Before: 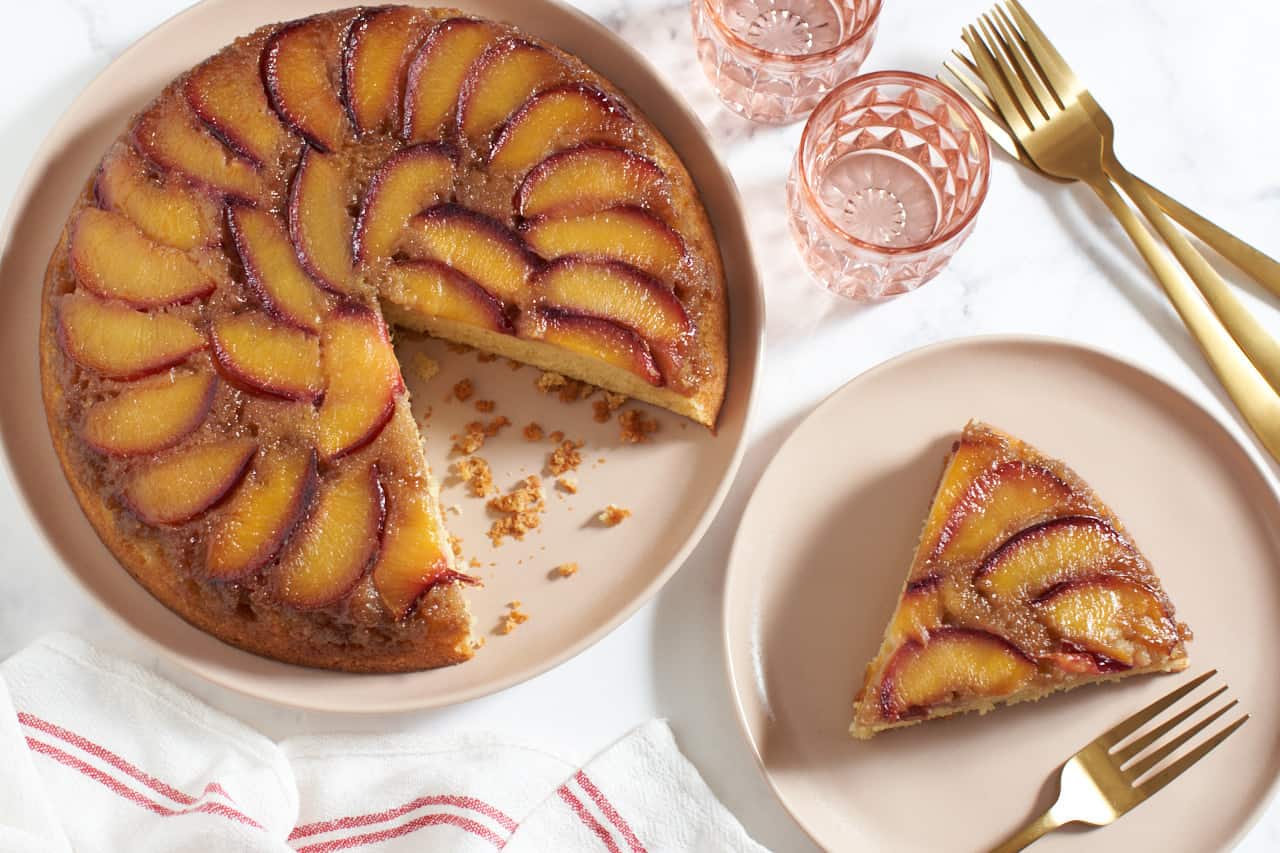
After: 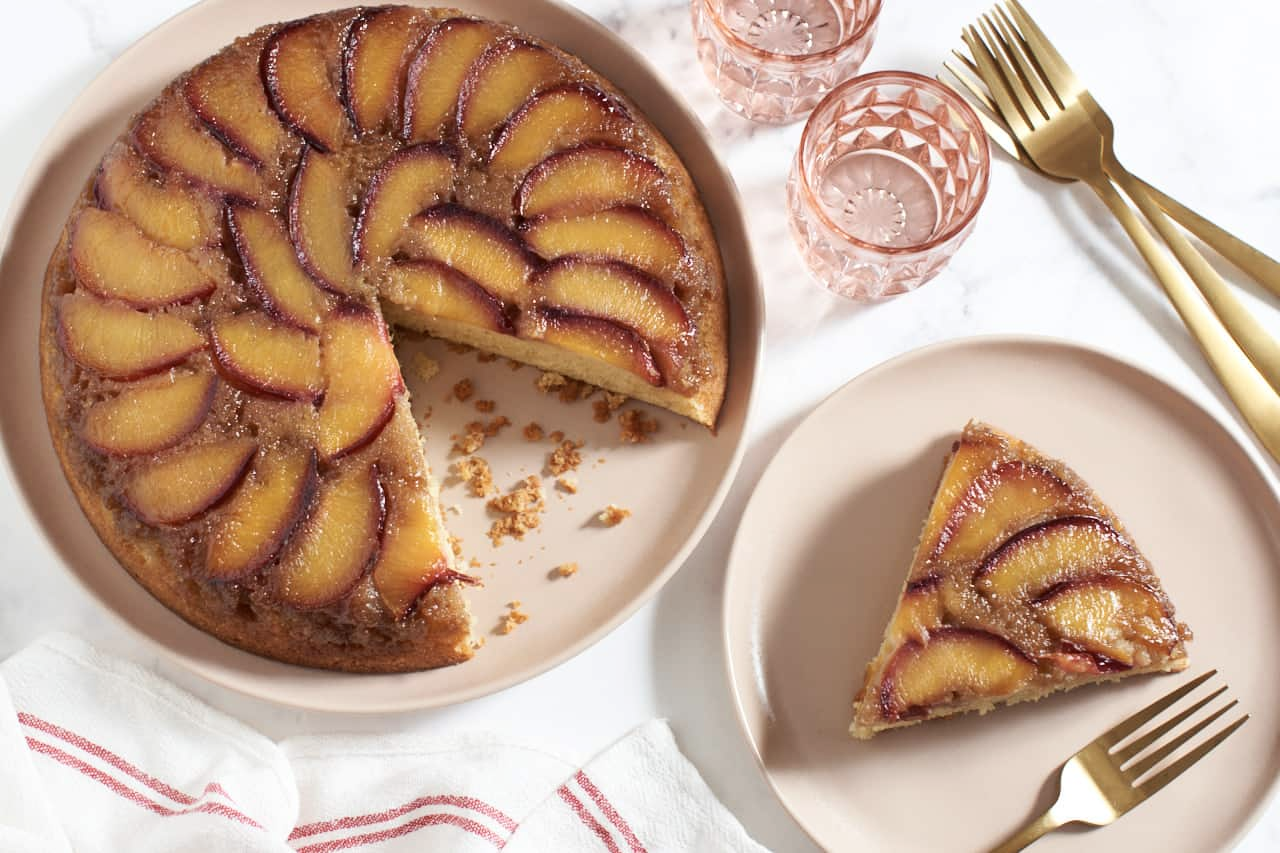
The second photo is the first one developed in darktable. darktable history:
contrast brightness saturation: contrast 0.113, saturation -0.159
